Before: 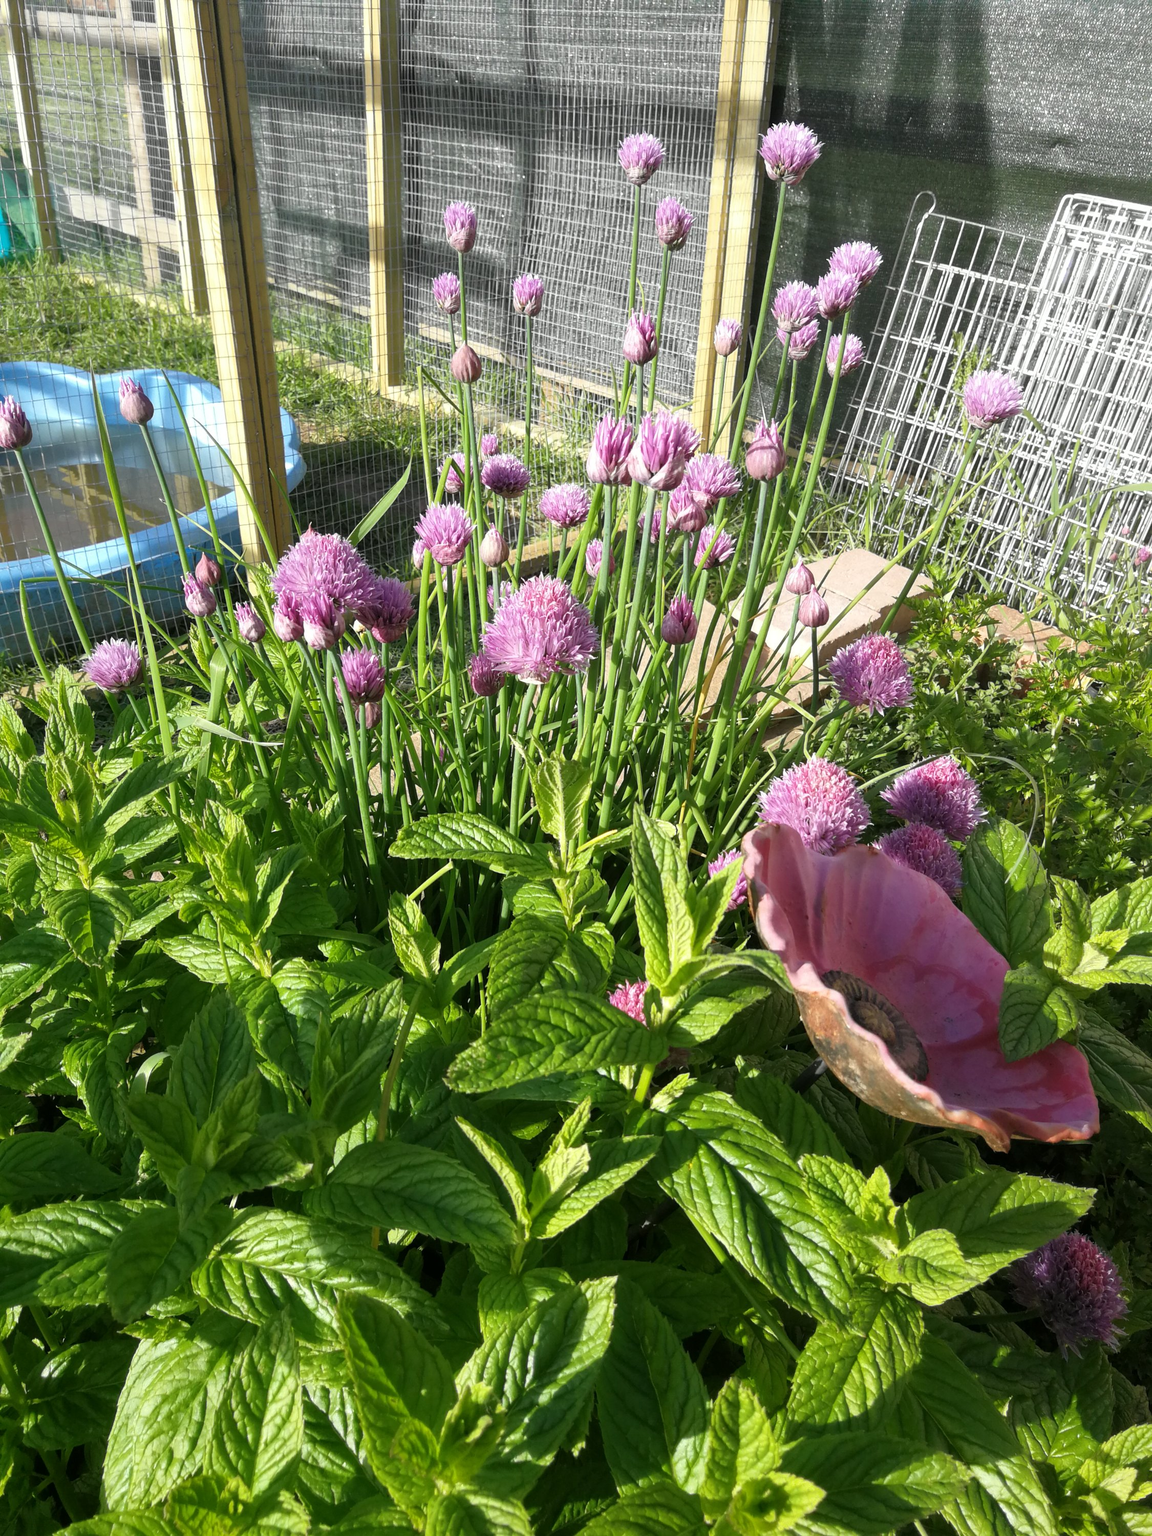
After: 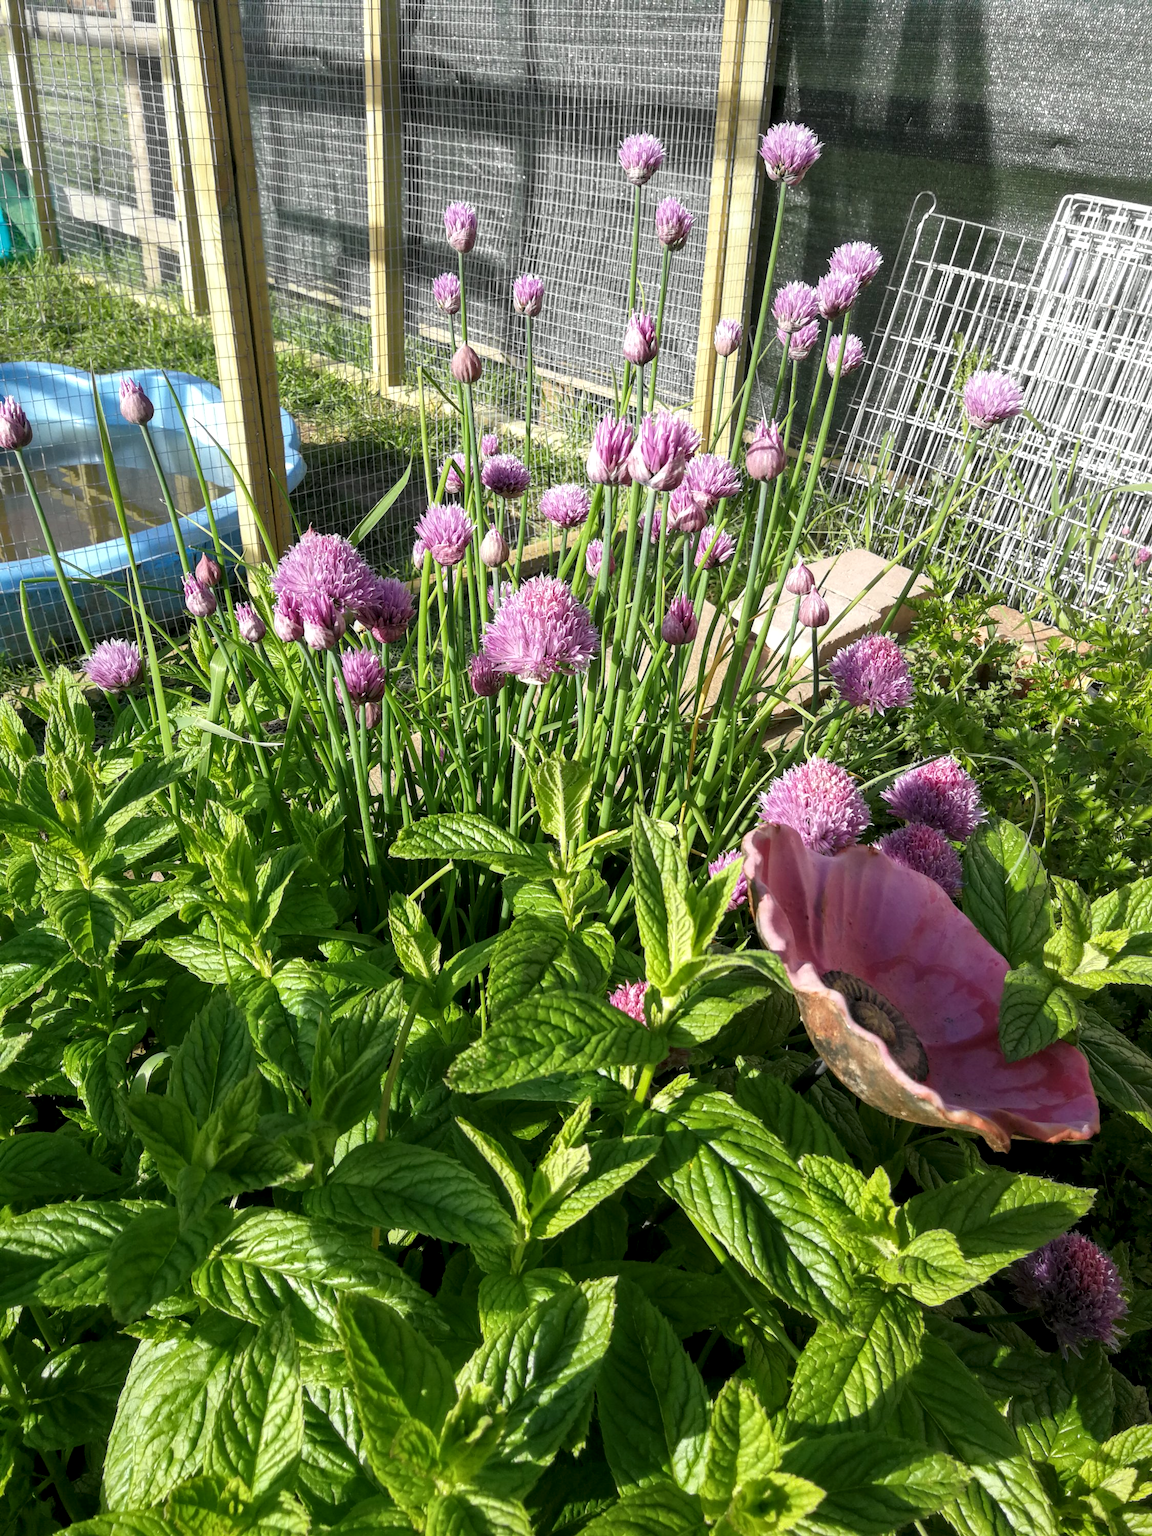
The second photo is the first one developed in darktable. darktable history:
tone equalizer: edges refinement/feathering 500, mask exposure compensation -1.57 EV, preserve details no
local contrast: shadows 96%, midtone range 0.494
